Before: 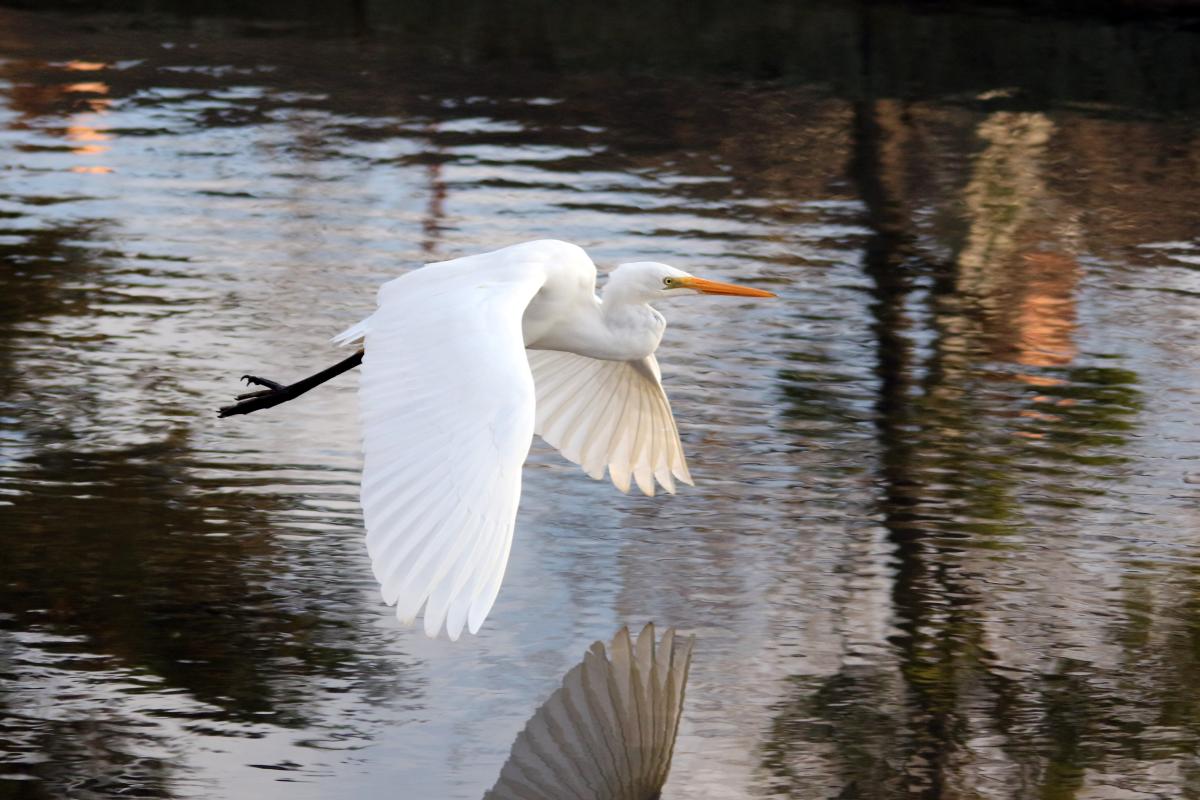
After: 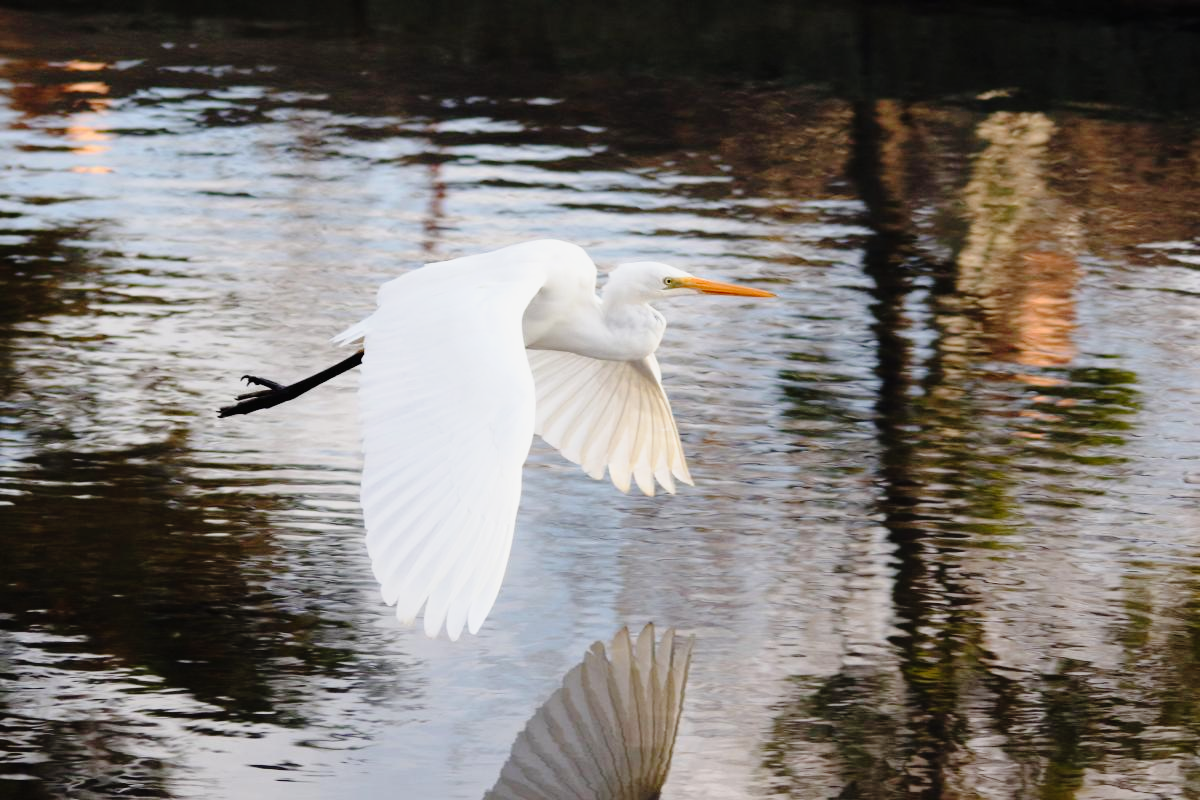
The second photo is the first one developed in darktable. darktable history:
tone curve: curves: ch0 [(0, 0.015) (0.084, 0.074) (0.162, 0.165) (0.304, 0.382) (0.466, 0.576) (0.654, 0.741) (0.848, 0.906) (0.984, 0.963)]; ch1 [(0, 0) (0.34, 0.235) (0.46, 0.46) (0.515, 0.502) (0.553, 0.567) (0.764, 0.815) (1, 1)]; ch2 [(0, 0) (0.44, 0.458) (0.479, 0.492) (0.524, 0.507) (0.547, 0.579) (0.673, 0.712) (1, 1)], preserve colors none
